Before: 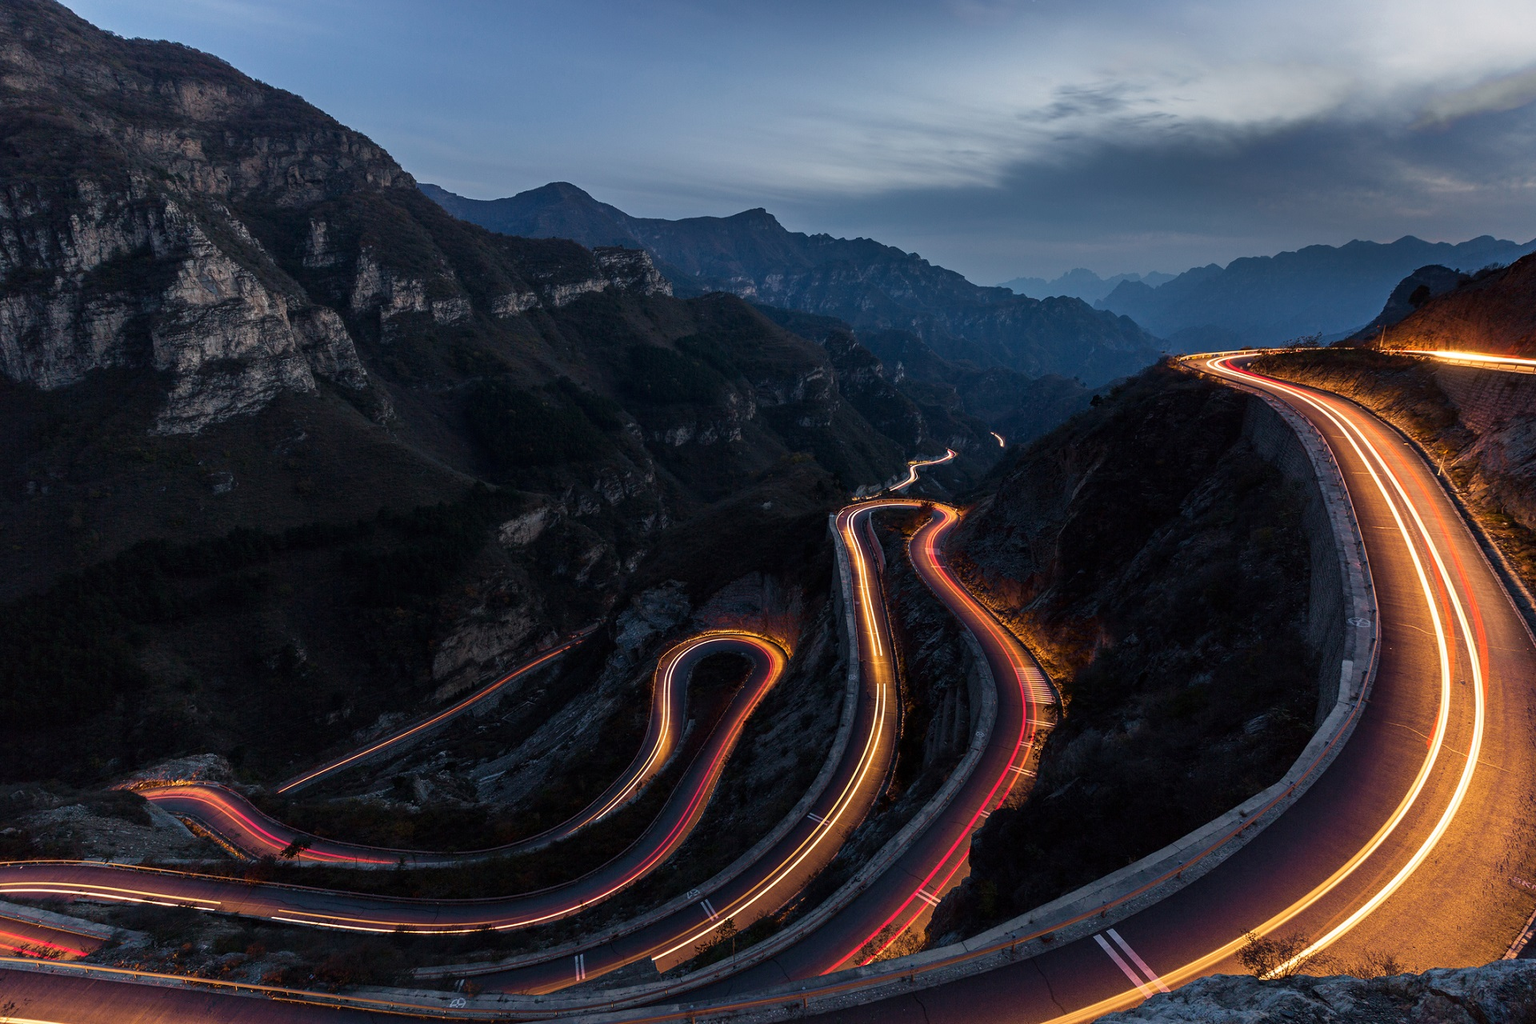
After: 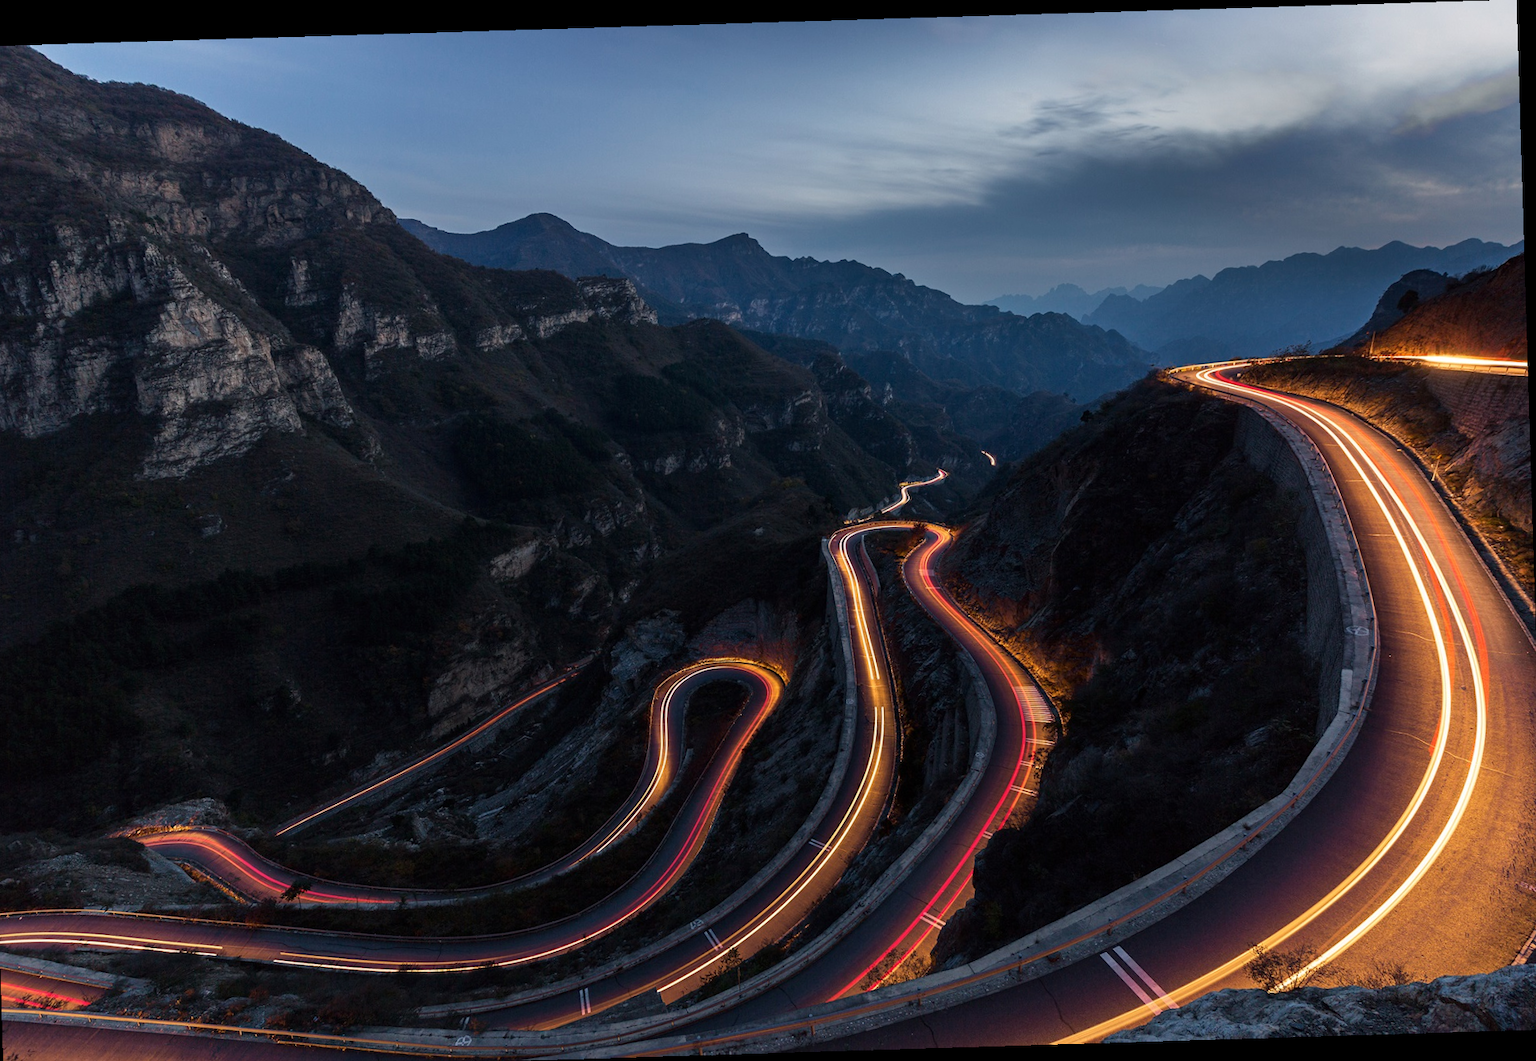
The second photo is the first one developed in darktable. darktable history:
crop and rotate: left 1.774%, right 0.633%, bottom 1.28%
rotate and perspective: rotation -1.75°, automatic cropping off
